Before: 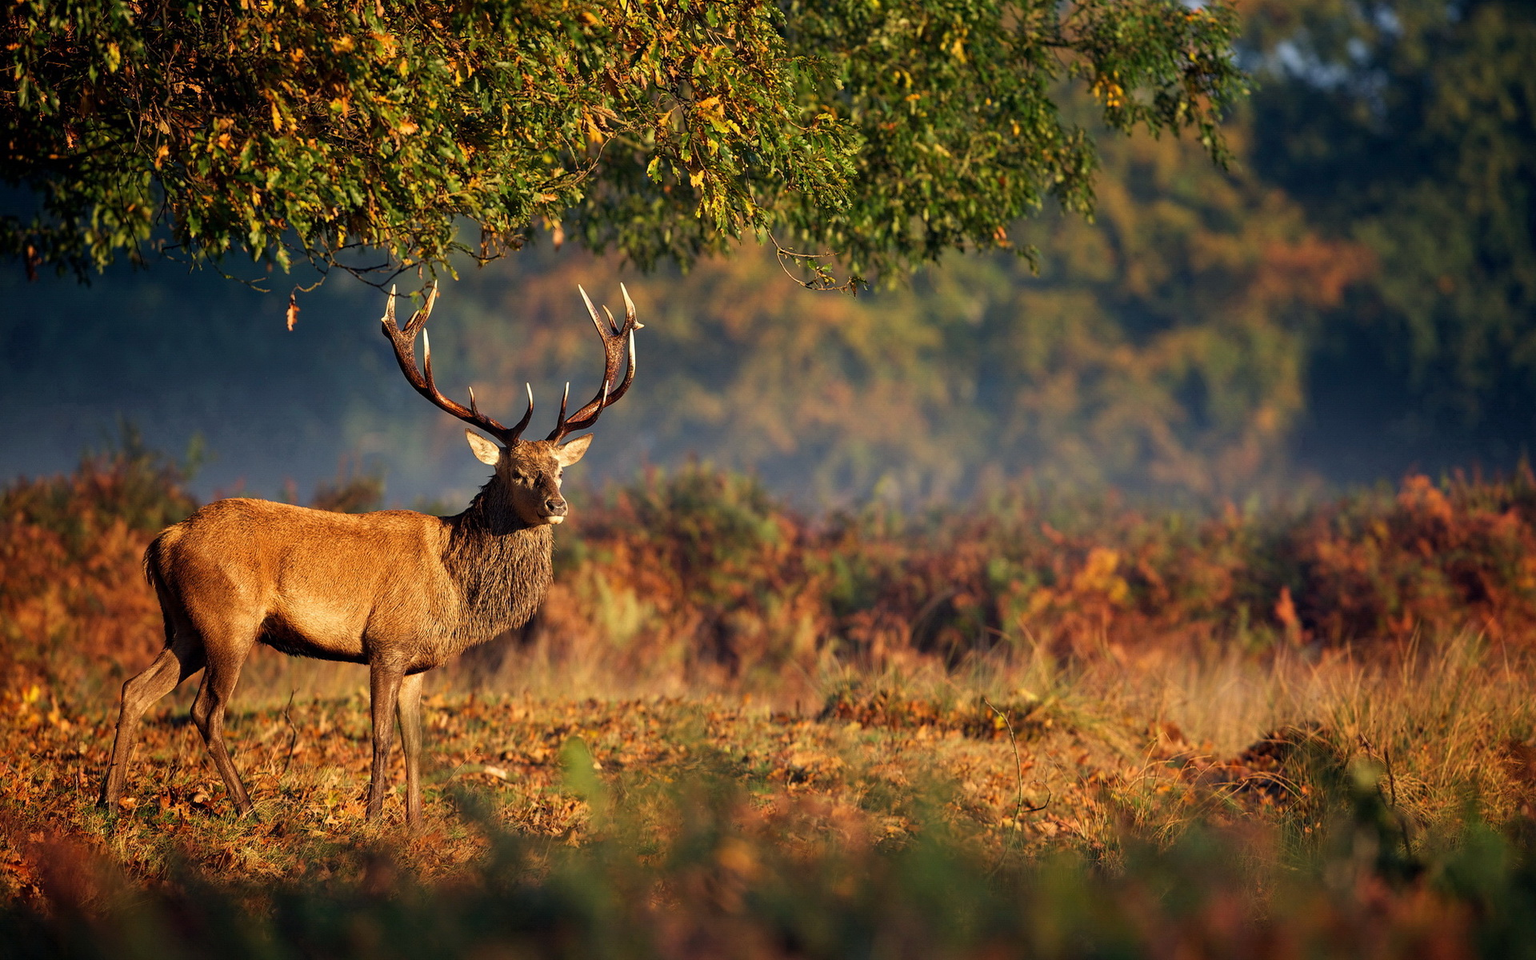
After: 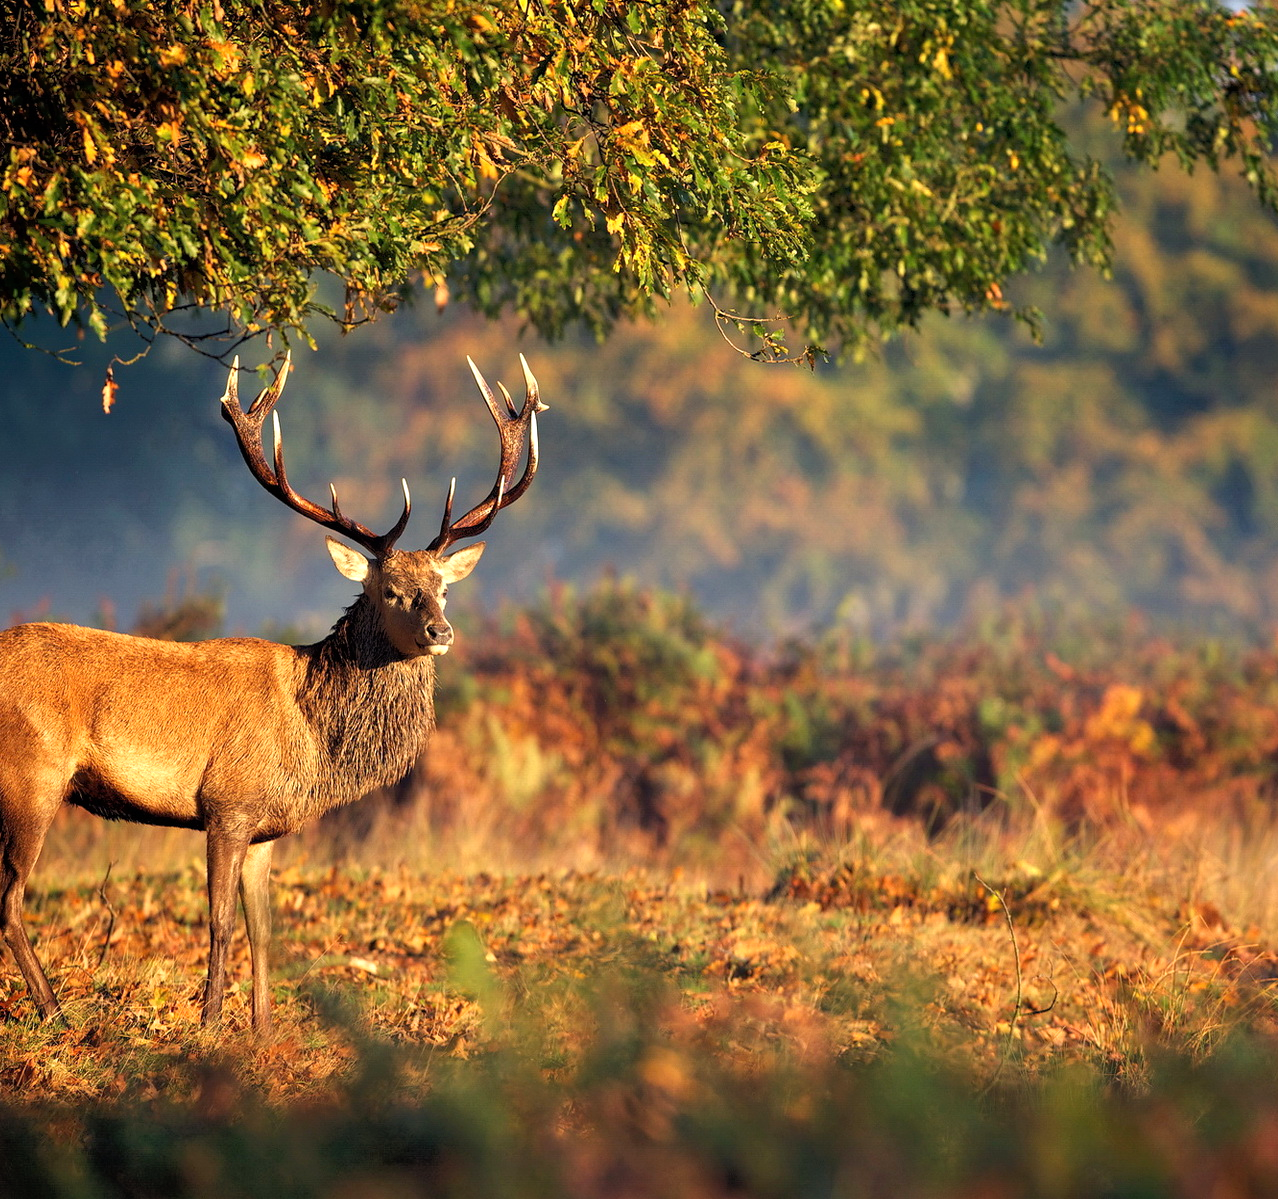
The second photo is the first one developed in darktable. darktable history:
exposure: black level correction 0, exposure 0.596 EV, compensate highlight preservation false
tone equalizer: -8 EV -1.84 EV, -7 EV -1.14 EV, -6 EV -1.61 EV
crop and rotate: left 13.34%, right 20.062%
